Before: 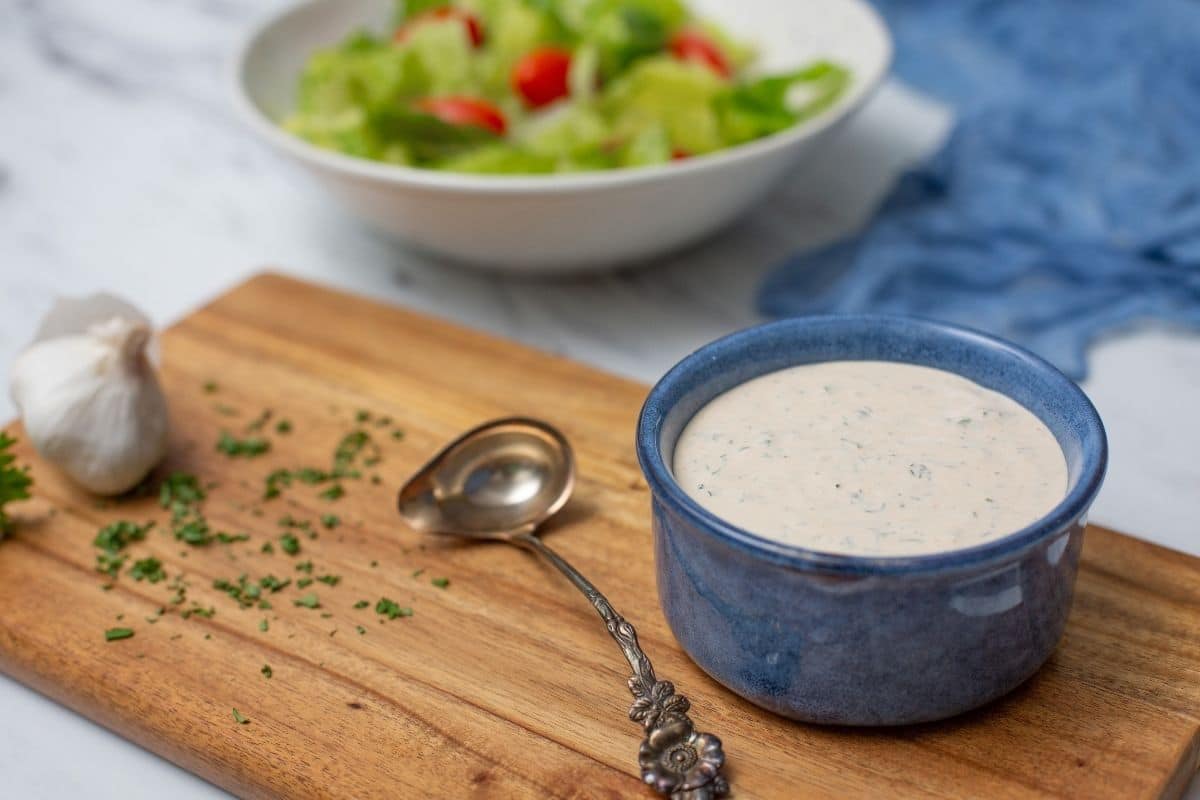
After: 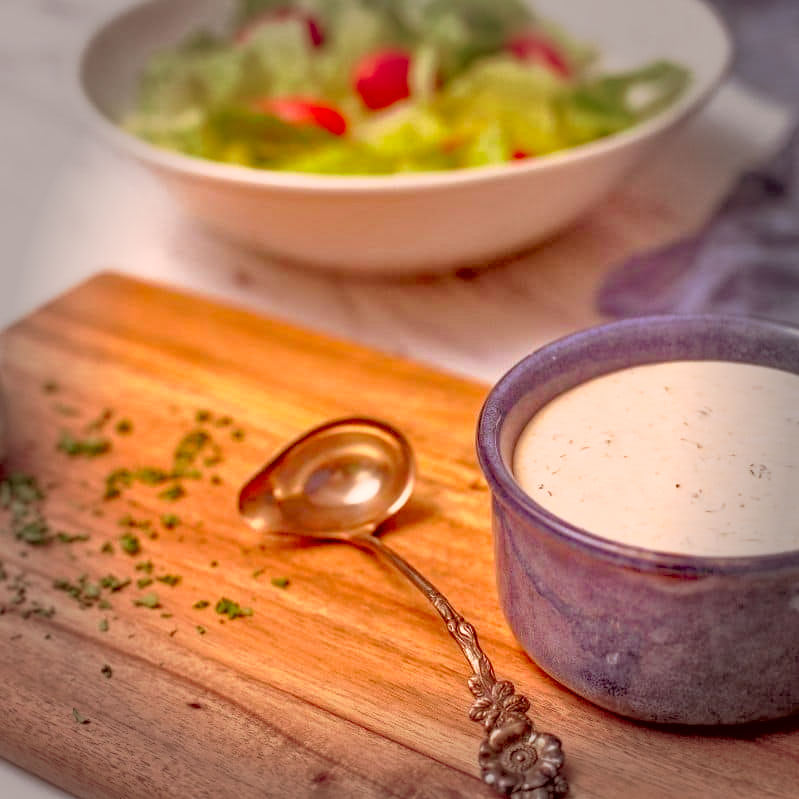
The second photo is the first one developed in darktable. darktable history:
color correction: highlights a* 9.38, highlights b* 9.06, shadows a* 39.4, shadows b* 39.39, saturation 0.822
crop and rotate: left 13.356%, right 19.995%
vignetting: fall-off start 68.32%, fall-off radius 30.58%, width/height ratio 0.993, shape 0.839
tone equalizer: -7 EV 0.163 EV, -6 EV 0.588 EV, -5 EV 1.15 EV, -4 EV 1.34 EV, -3 EV 1.17 EV, -2 EV 0.6 EV, -1 EV 0.15 EV
tone curve: curves: ch0 [(0, 0) (0.105, 0.044) (0.195, 0.128) (0.283, 0.283) (0.384, 0.404) (0.485, 0.531) (0.638, 0.681) (0.795, 0.879) (1, 0.977)]; ch1 [(0, 0) (0.161, 0.092) (0.35, 0.33) (0.379, 0.401) (0.456, 0.469) (0.498, 0.503) (0.531, 0.537) (0.596, 0.621) (0.635, 0.671) (1, 1)]; ch2 [(0, 0) (0.371, 0.362) (0.437, 0.437) (0.483, 0.484) (0.53, 0.515) (0.56, 0.58) (0.622, 0.606) (1, 1)], preserve colors none
color zones: curves: ch1 [(0.25, 0.61) (0.75, 0.248)]
haze removal: adaptive false
